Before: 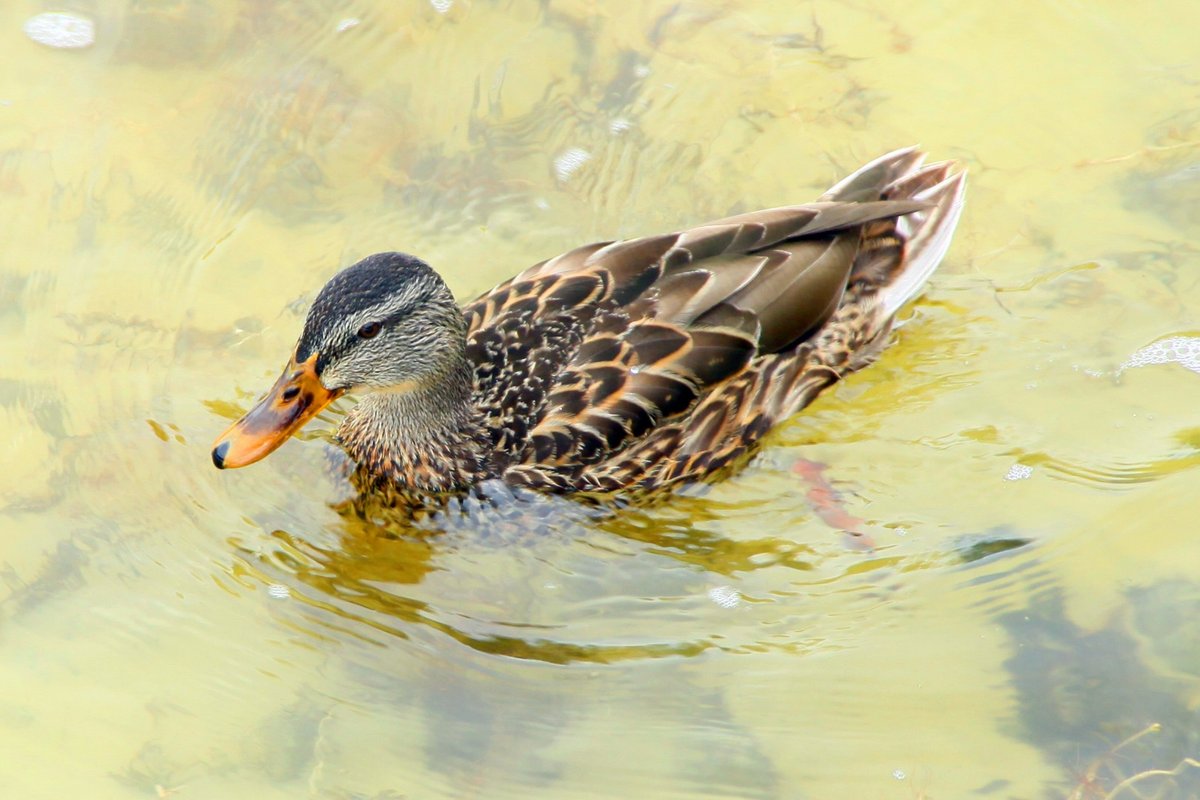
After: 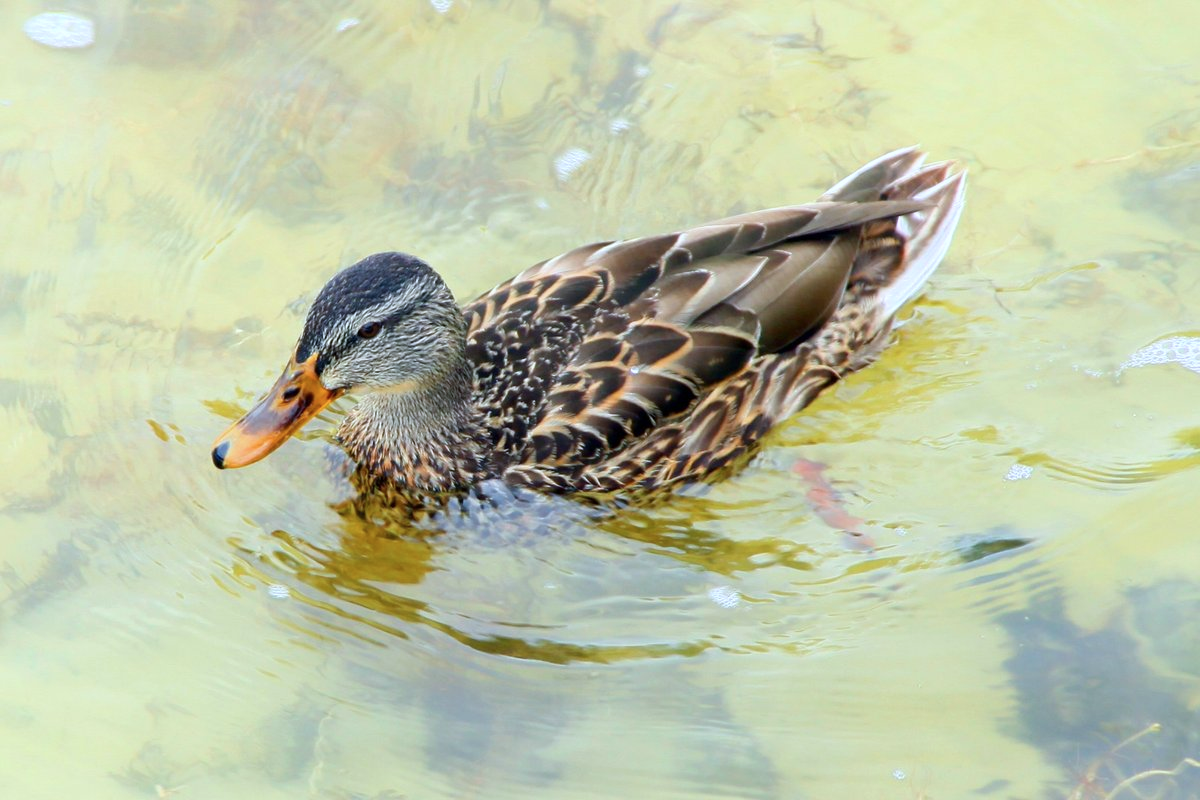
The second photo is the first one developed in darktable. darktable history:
tone equalizer: edges refinement/feathering 500, mask exposure compensation -1.57 EV, preserve details no
color calibration: illuminant as shot in camera, x 0.369, y 0.376, temperature 4328.18 K
